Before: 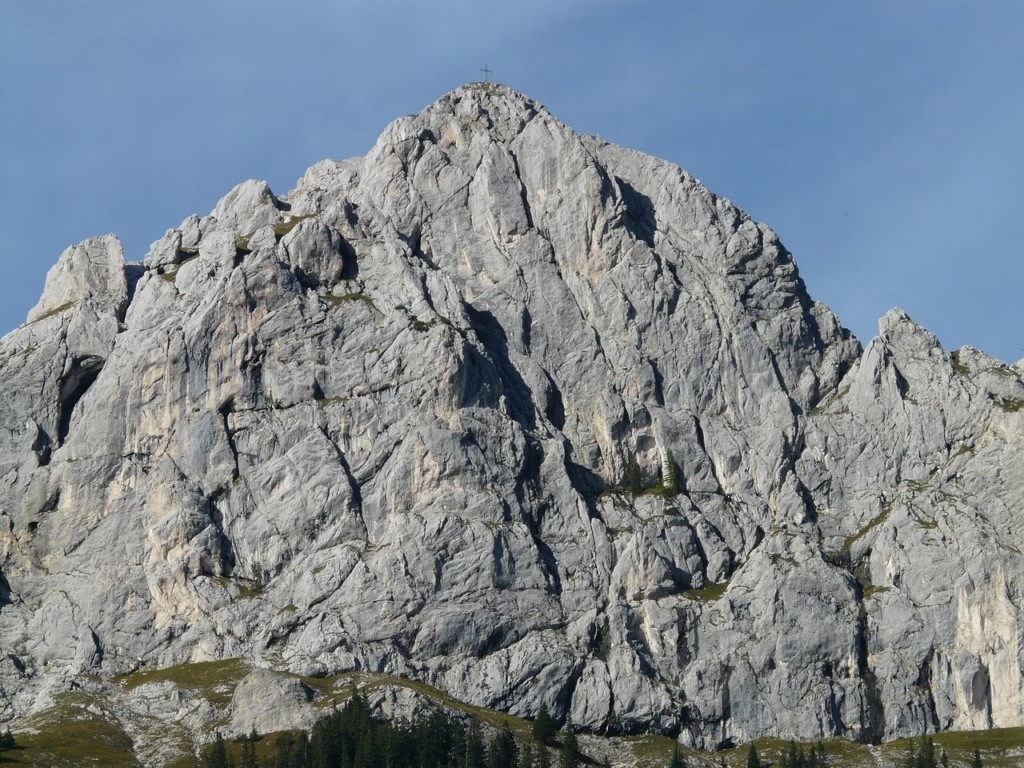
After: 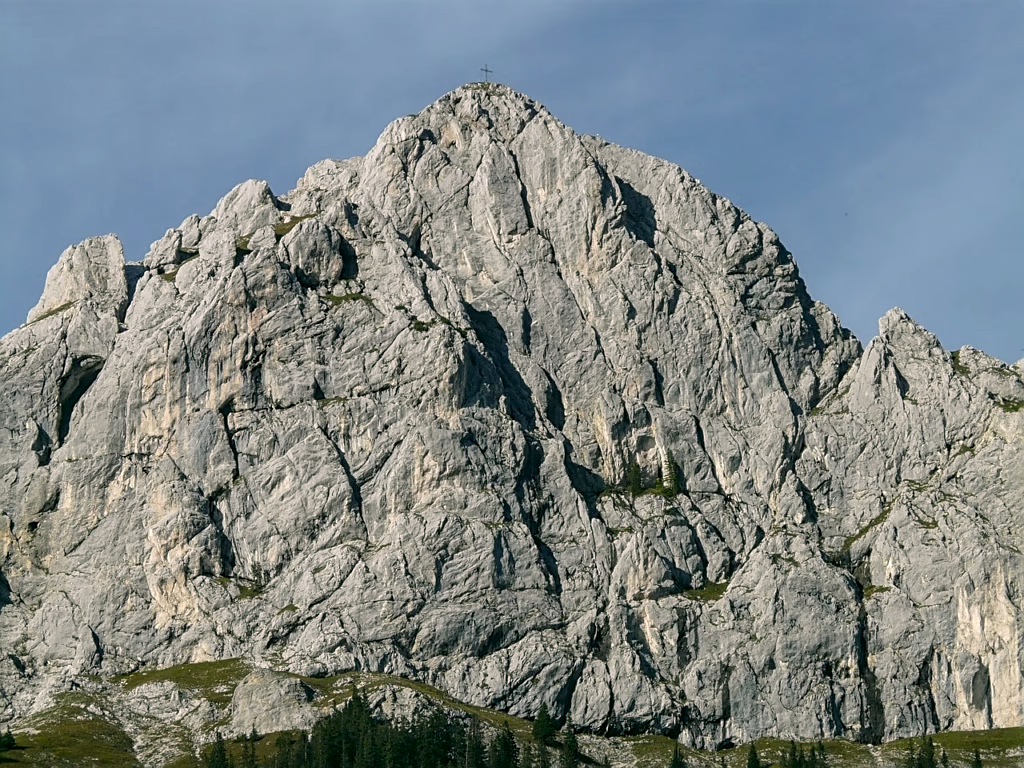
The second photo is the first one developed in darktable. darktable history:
local contrast: on, module defaults
color correction: highlights a* 4.38, highlights b* 4.92, shadows a* -6.97, shadows b* 4.57
sharpen: on, module defaults
